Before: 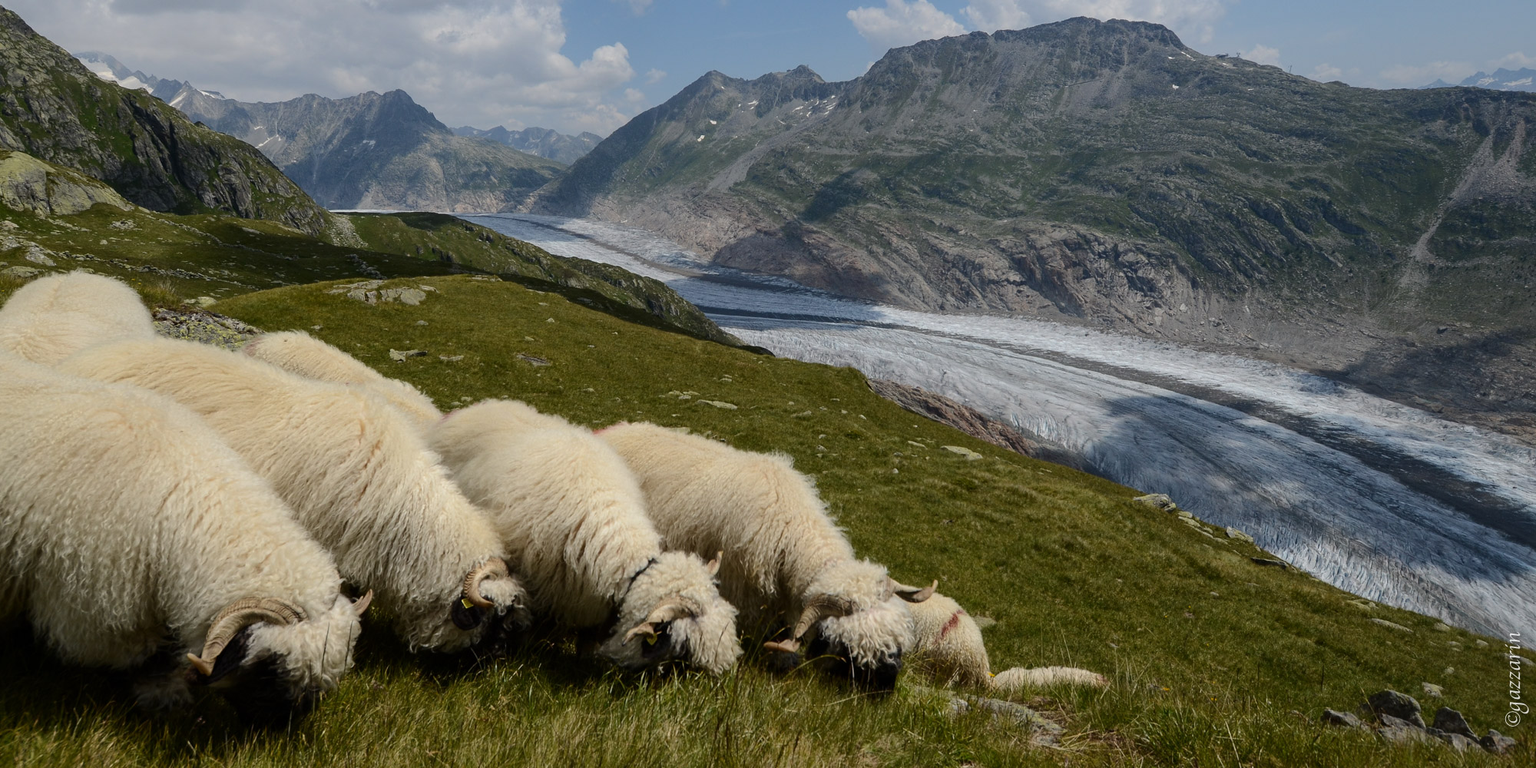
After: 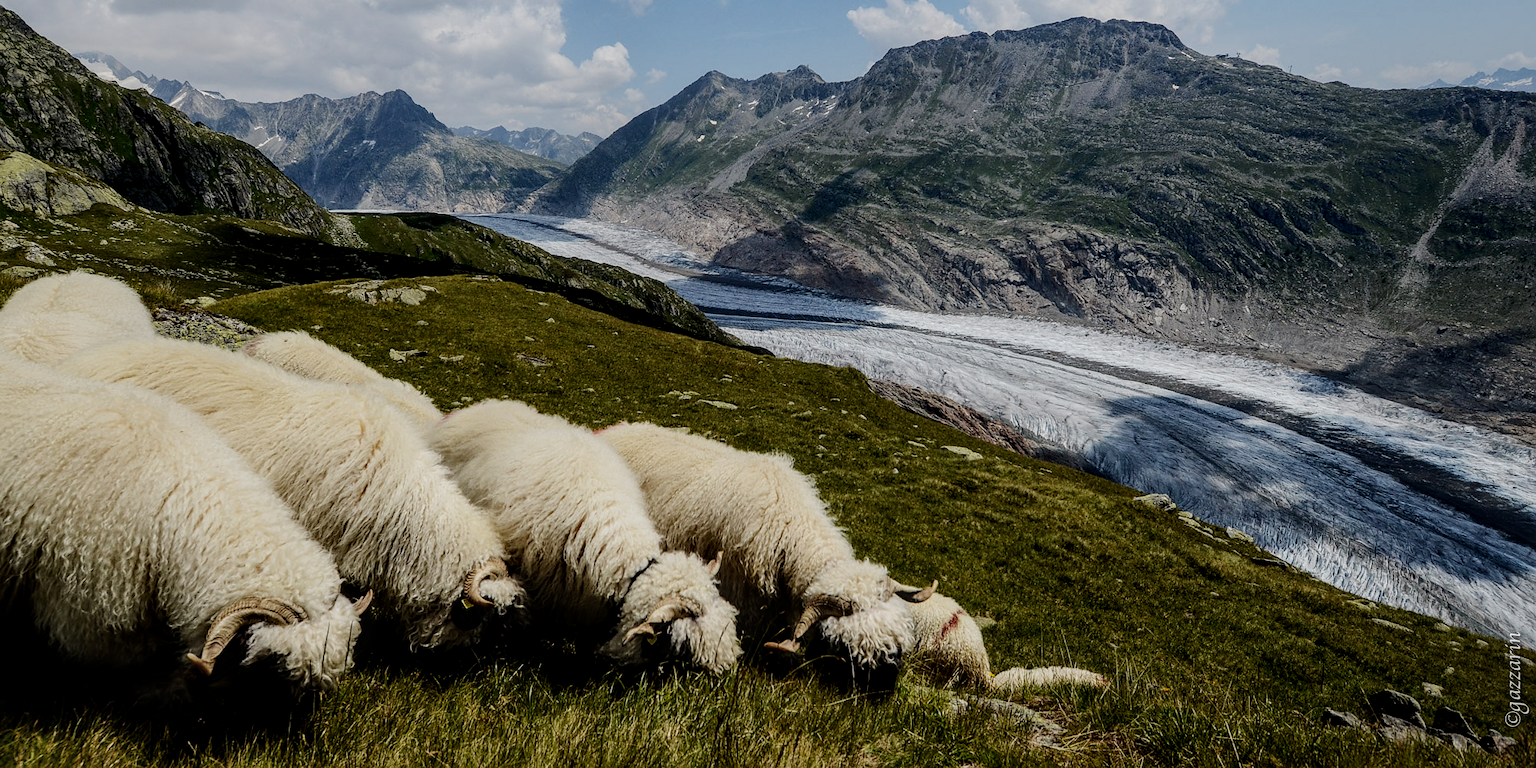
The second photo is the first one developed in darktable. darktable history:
sharpen: radius 1
sigmoid: contrast 1.69, skew -0.23, preserve hue 0%, red attenuation 0.1, red rotation 0.035, green attenuation 0.1, green rotation -0.017, blue attenuation 0.15, blue rotation -0.052, base primaries Rec2020
local contrast: detail 130%
